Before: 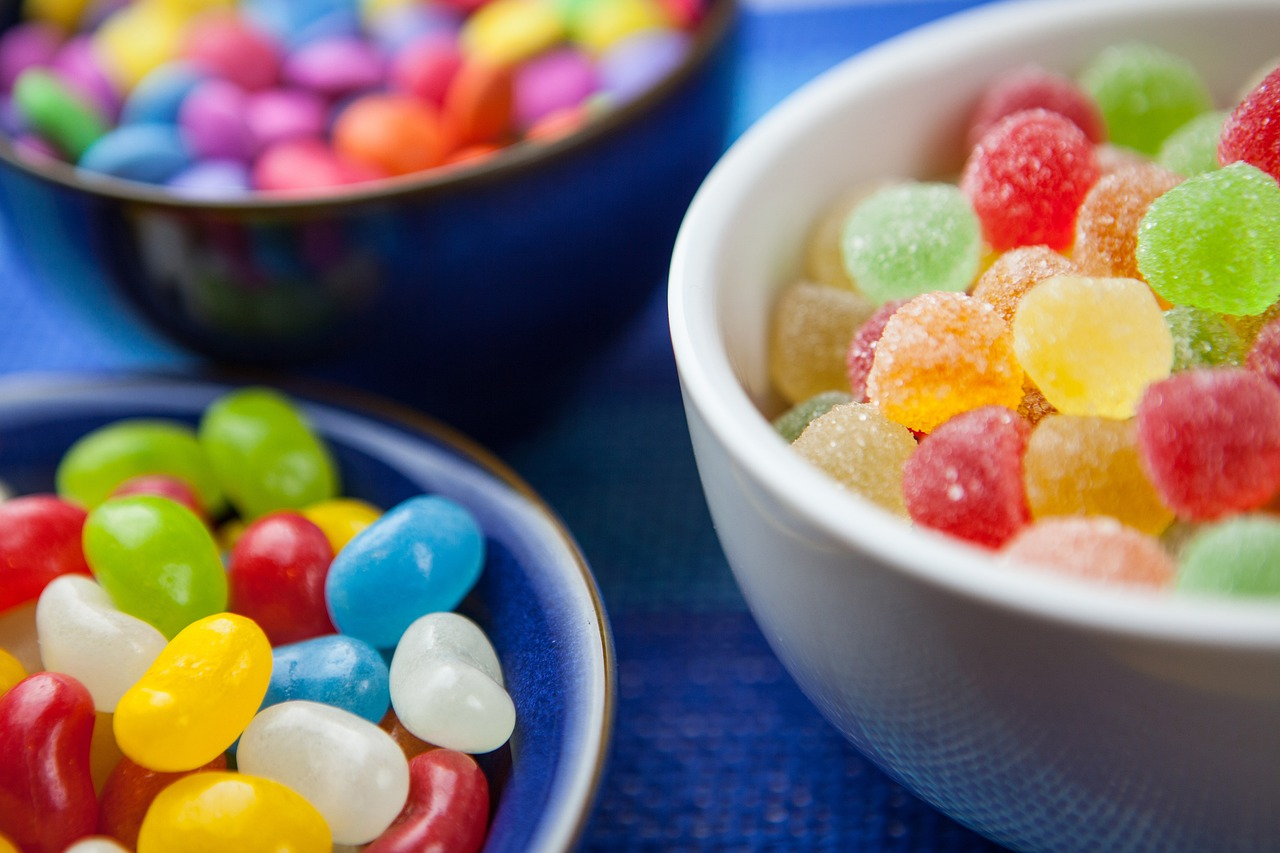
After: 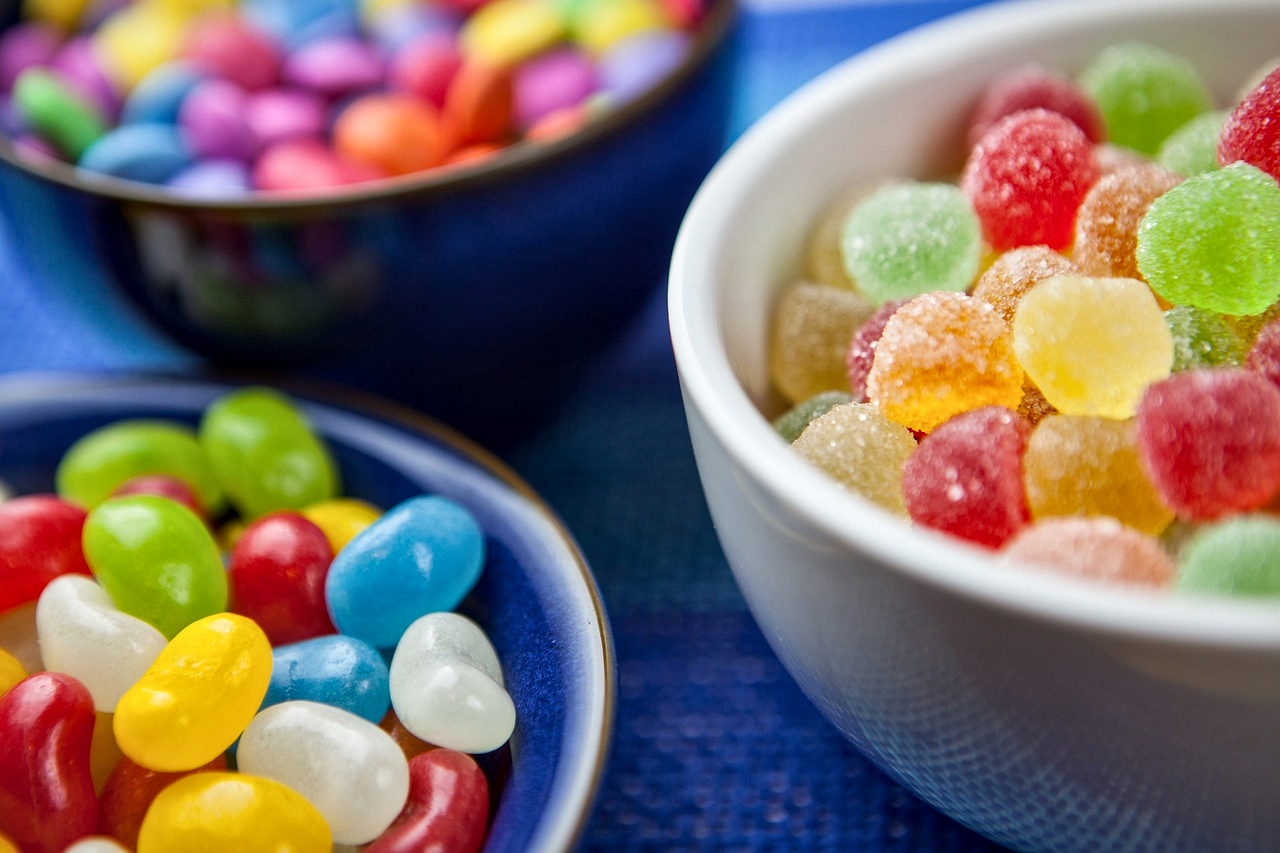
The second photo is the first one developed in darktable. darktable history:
white balance: emerald 1
local contrast: mode bilateral grid, contrast 20, coarseness 20, detail 150%, midtone range 0.2
exposure: exposure -0.072 EV, compensate highlight preservation false
